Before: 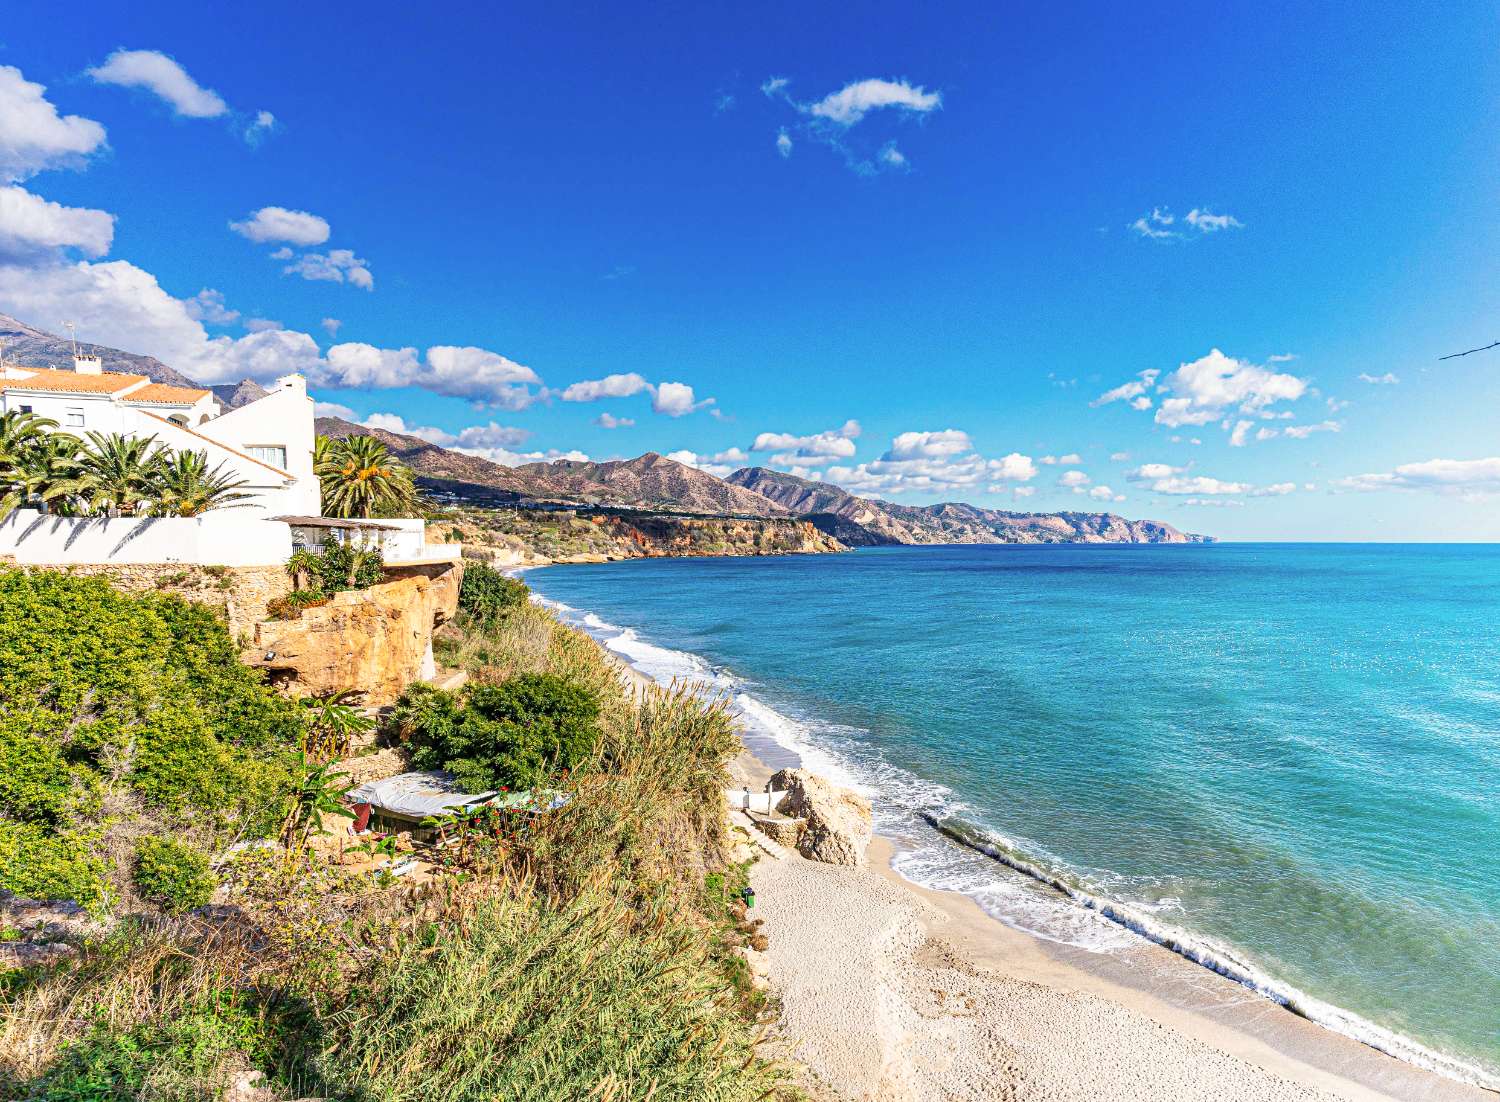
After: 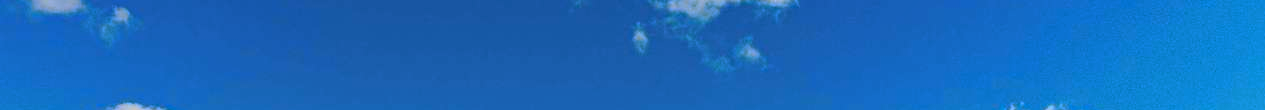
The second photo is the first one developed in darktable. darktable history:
crop and rotate: left 9.644%, top 9.491%, right 6.021%, bottom 80.509%
tone equalizer: on, module defaults
rgb curve: curves: ch0 [(0.123, 0.061) (0.995, 0.887)]; ch1 [(0.06, 0.116) (1, 0.906)]; ch2 [(0, 0) (0.824, 0.69) (1, 1)], mode RGB, independent channels, compensate middle gray true
